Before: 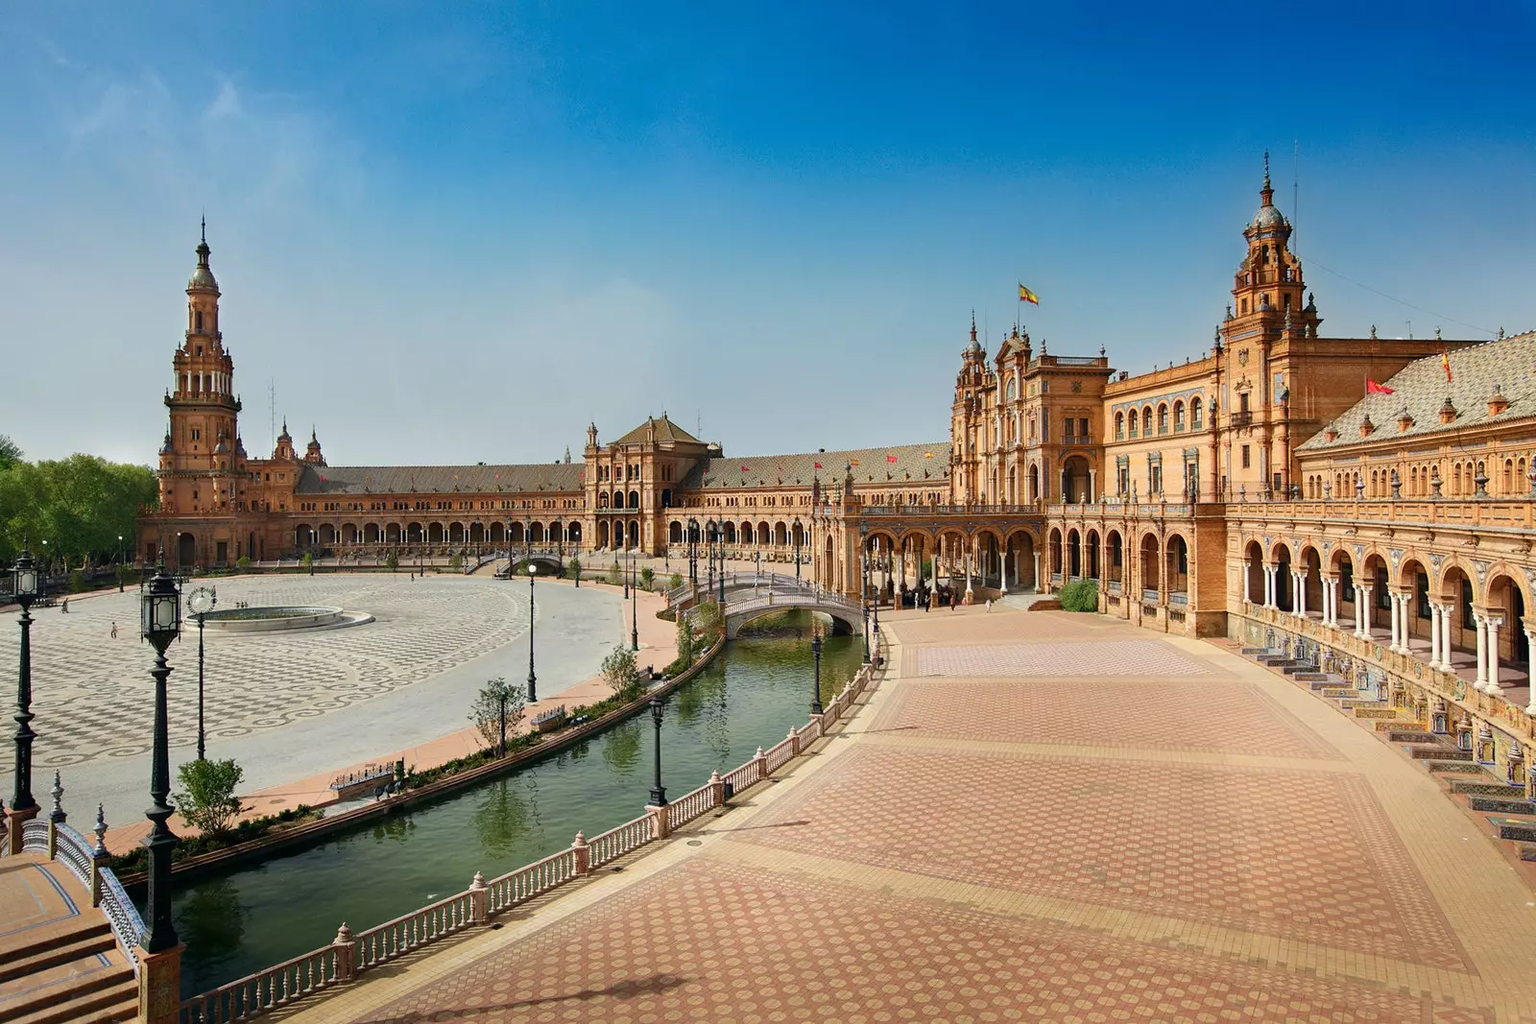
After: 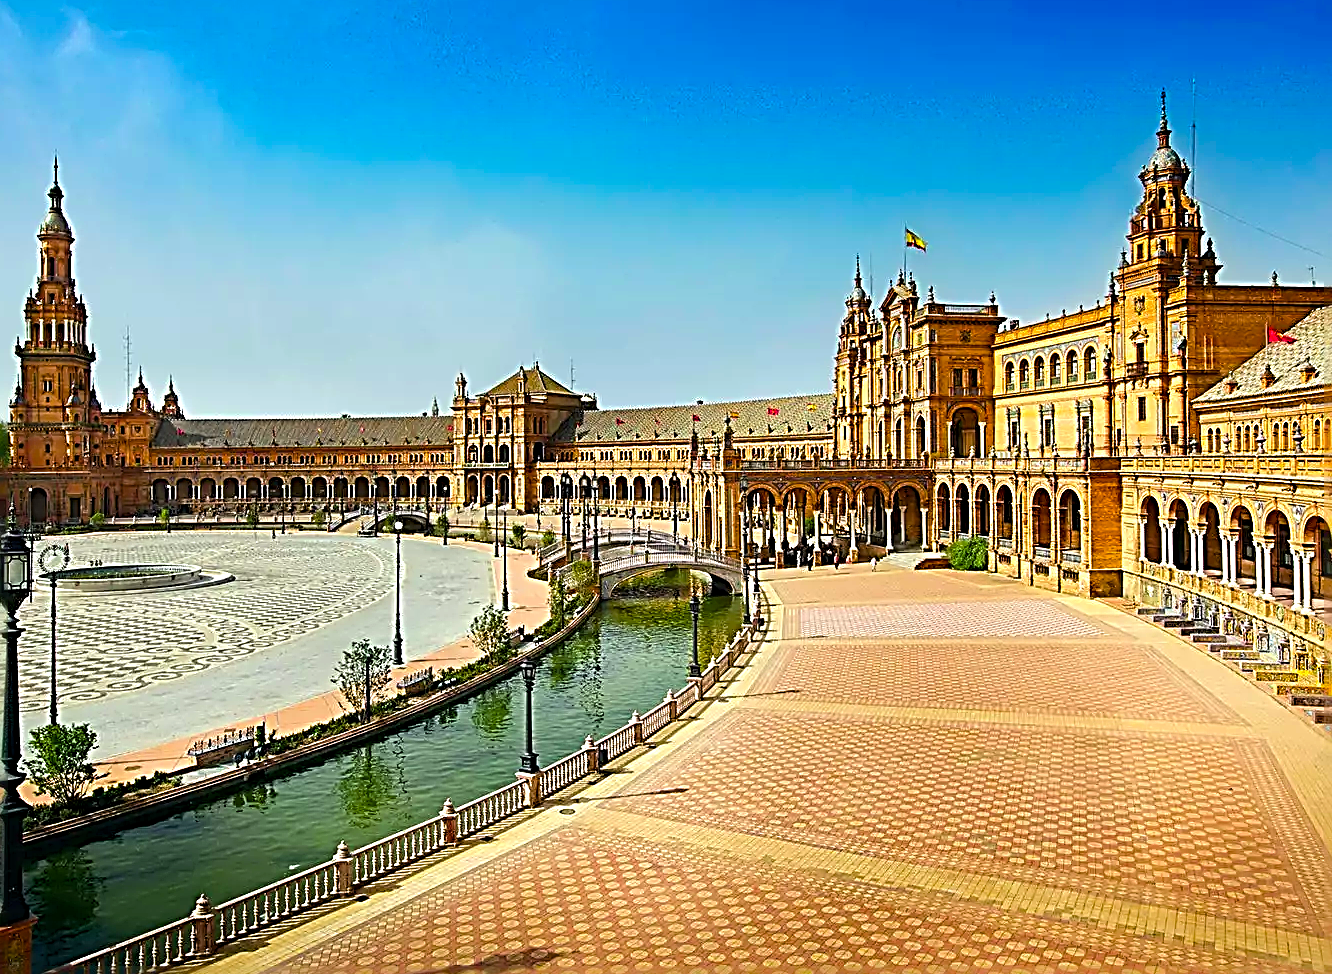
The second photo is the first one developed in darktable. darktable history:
color calibration: output R [0.948, 0.091, -0.04, 0], output G [-0.3, 1.384, -0.085, 0], output B [-0.108, 0.061, 1.08, 0], illuminant same as pipeline (D50), adaptation XYZ, x 0.346, y 0.359, temperature 5023.1 K
sharpen: radius 3.186, amount 1.739
crop: left 9.777%, top 6.307%, right 6.96%, bottom 2.366%
color balance rgb: highlights gain › chroma 0.197%, highlights gain › hue 330.14°, linear chroma grading › global chroma 8.989%, perceptual saturation grading › global saturation 31.043%, perceptual brilliance grading › highlights 8.771%, perceptual brilliance grading › mid-tones 2.925%, perceptual brilliance grading › shadows 2.198%
